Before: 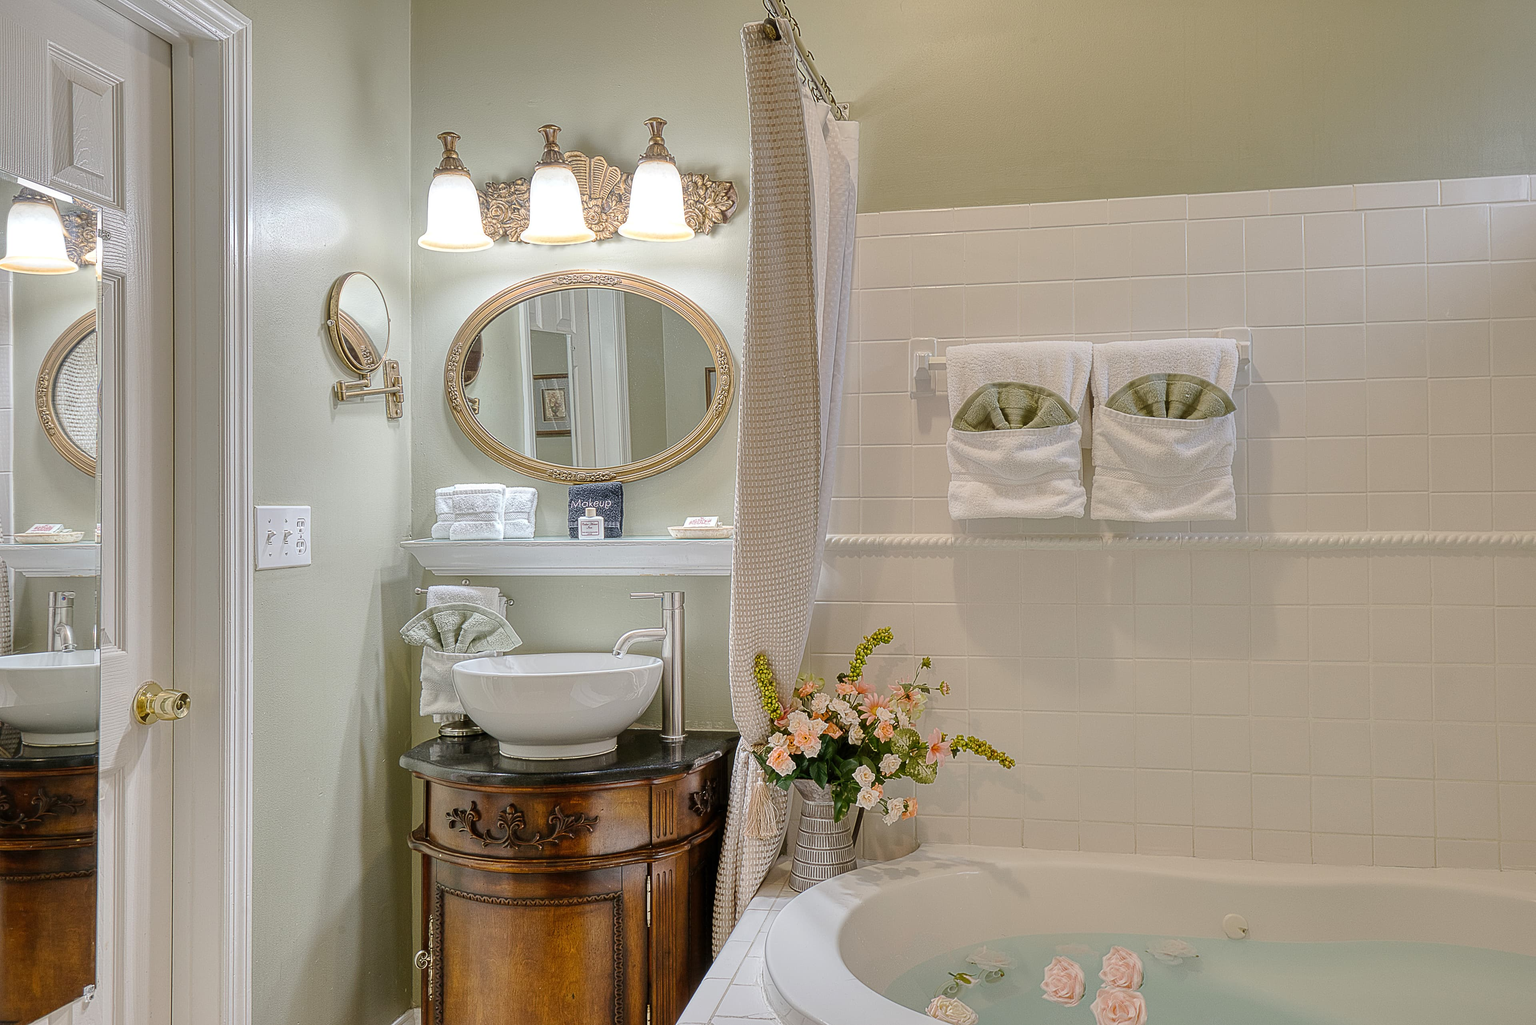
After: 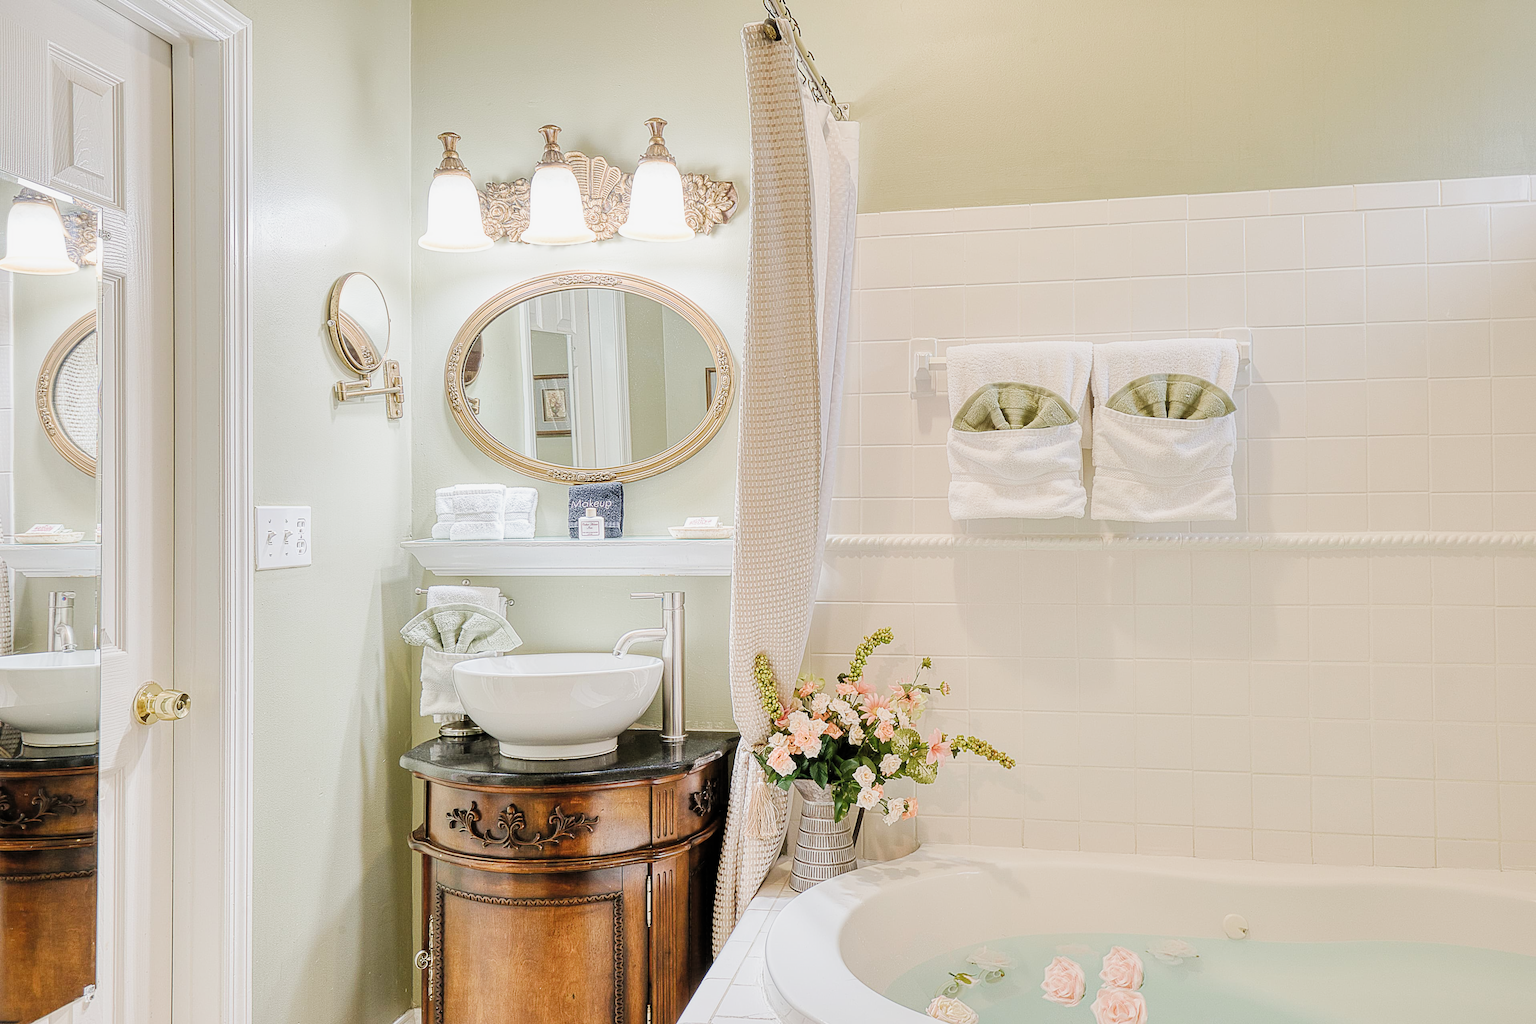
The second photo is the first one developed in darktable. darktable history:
exposure: black level correction 0, exposure 1.2 EV, compensate highlight preservation false
filmic rgb: black relative exposure -7.65 EV, white relative exposure 4.56 EV, hardness 3.61, color science v4 (2020)
